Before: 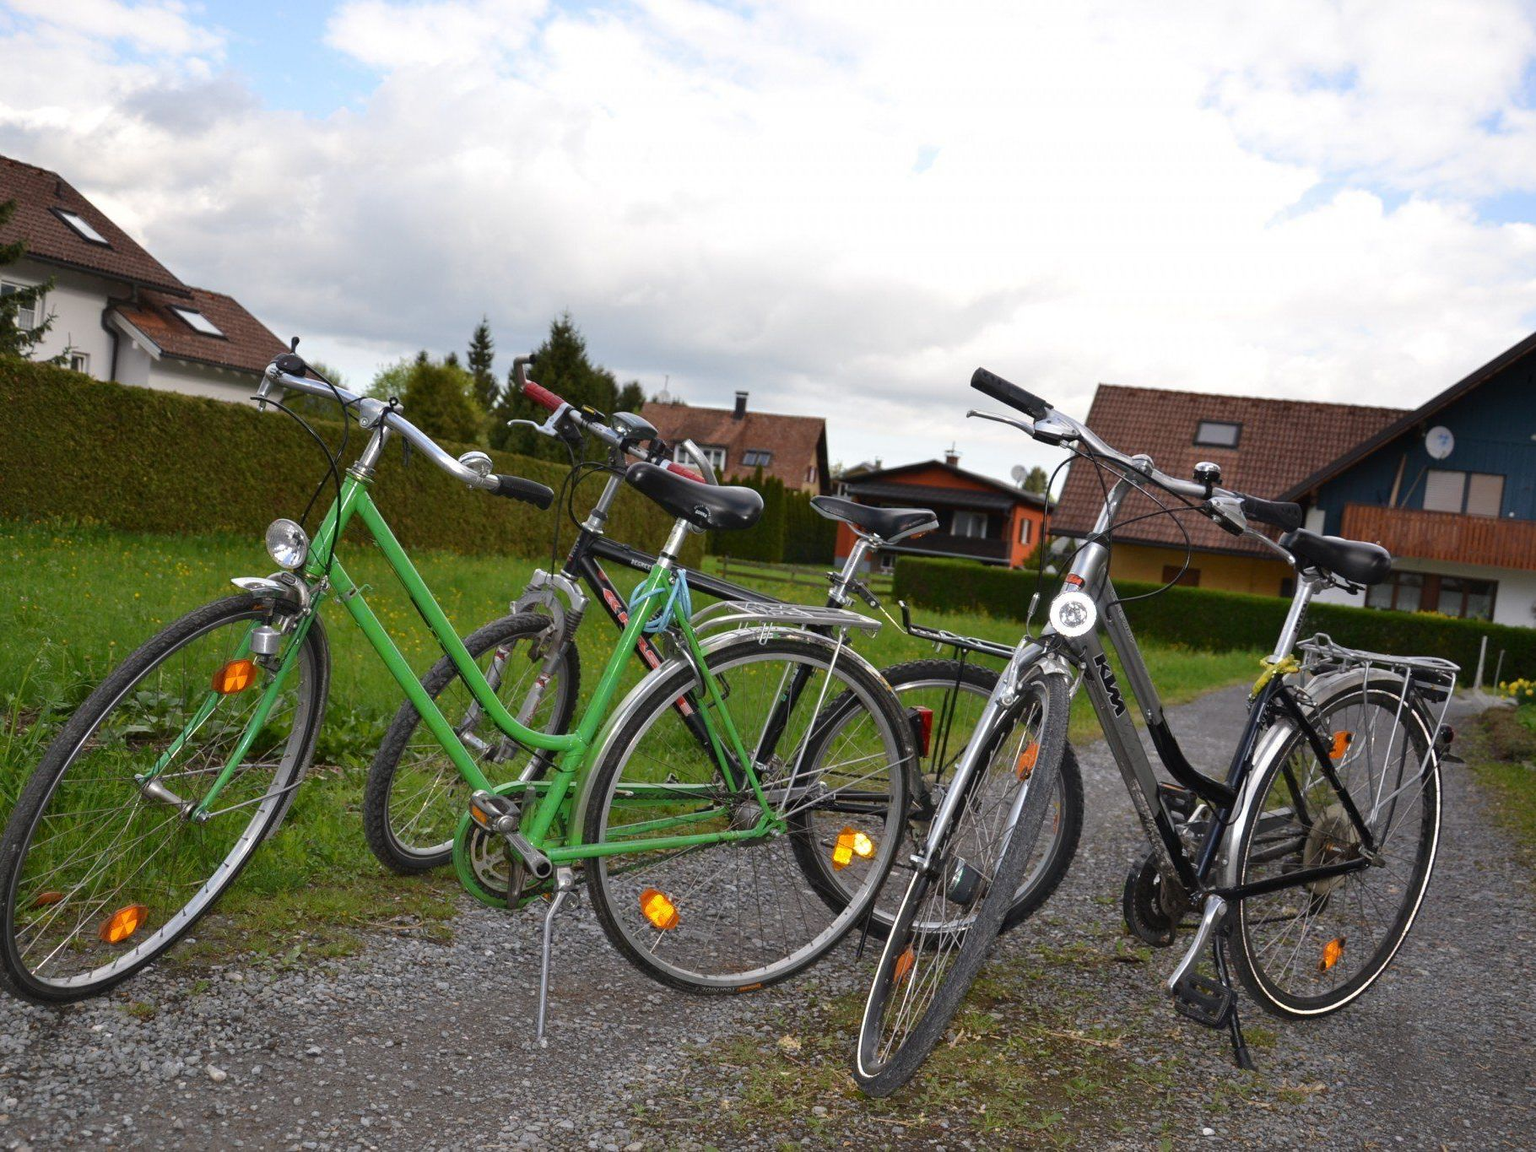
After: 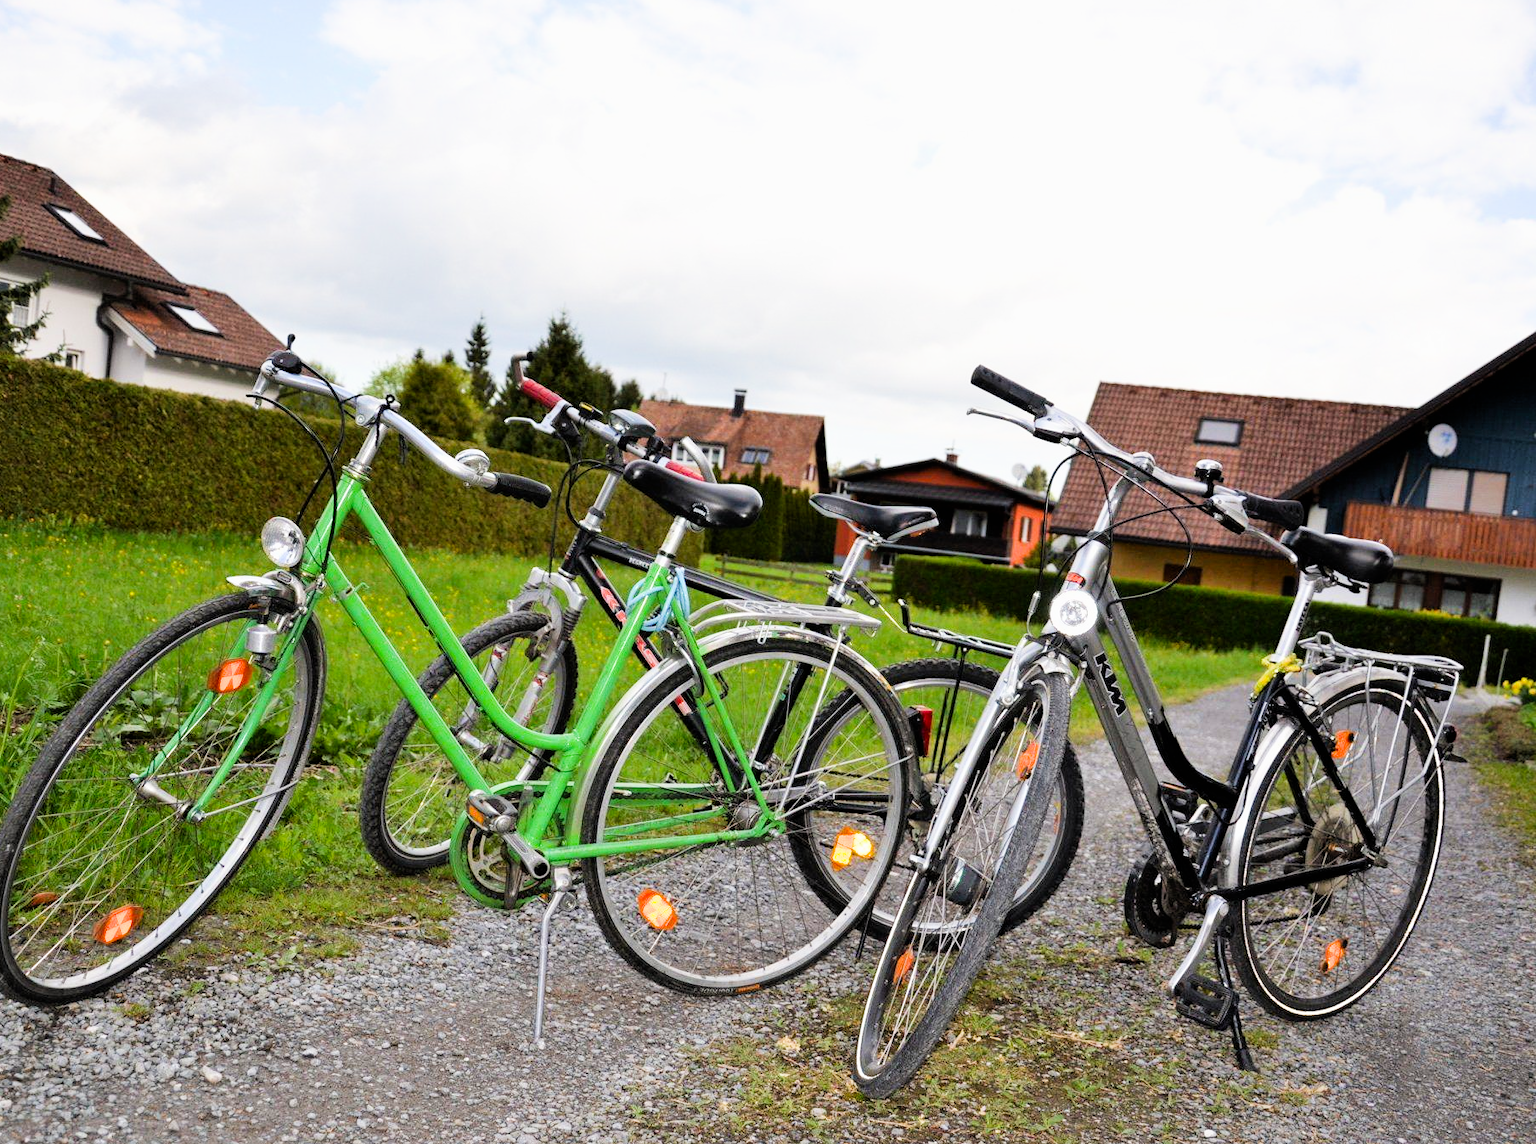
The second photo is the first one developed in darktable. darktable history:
crop: left 0.438%, top 0.507%, right 0.134%, bottom 0.733%
tone equalizer: on, module defaults
exposure: black level correction 0, exposure 1.107 EV, compensate highlight preservation false
filmic rgb: black relative exposure -5.07 EV, white relative exposure 3.97 EV, hardness 2.9, contrast 1.298, highlights saturation mix -29.78%
contrast brightness saturation: saturation 0.183
levels: gray 59.35%
shadows and highlights: shadows 36.34, highlights -27, soften with gaussian
